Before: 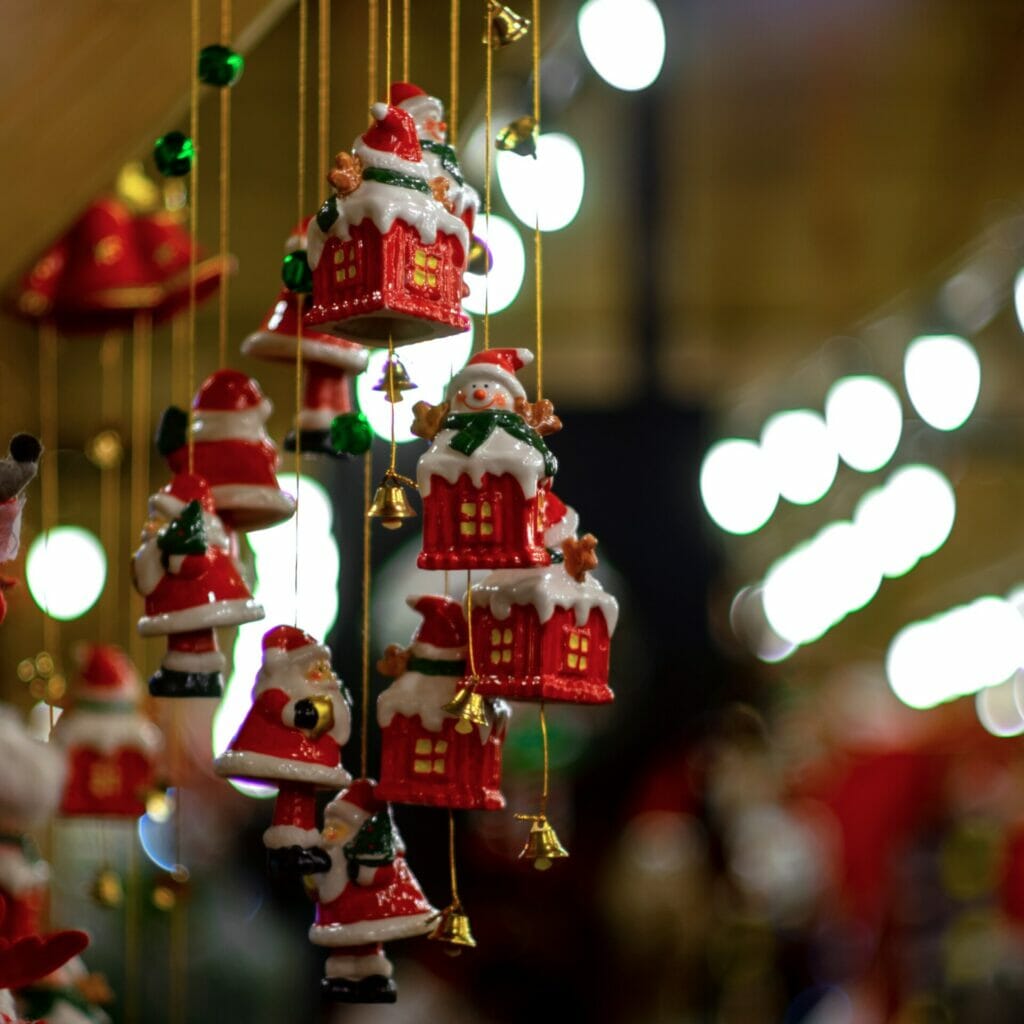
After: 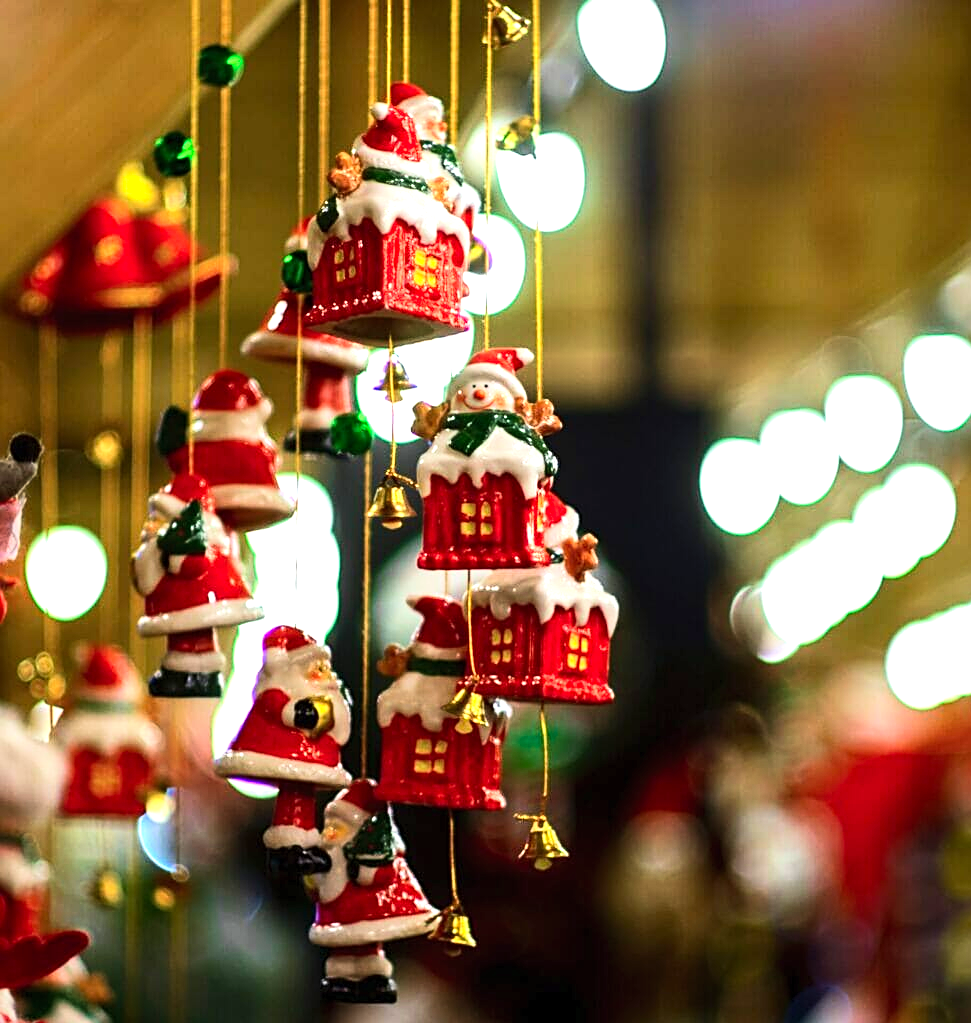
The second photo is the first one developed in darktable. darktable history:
sharpen: on, module defaults
tone equalizer: -8 EV -0.417 EV, -7 EV -0.389 EV, -6 EV -0.333 EV, -5 EV -0.222 EV, -3 EV 0.222 EV, -2 EV 0.333 EV, -1 EV 0.389 EV, +0 EV 0.417 EV, edges refinement/feathering 500, mask exposure compensation -1.57 EV, preserve details no
velvia: on, module defaults
crop and rotate: right 5.167%
exposure: exposure 0.785 EV, compensate highlight preservation false
contrast brightness saturation: contrast 0.2, brightness 0.16, saturation 0.22
